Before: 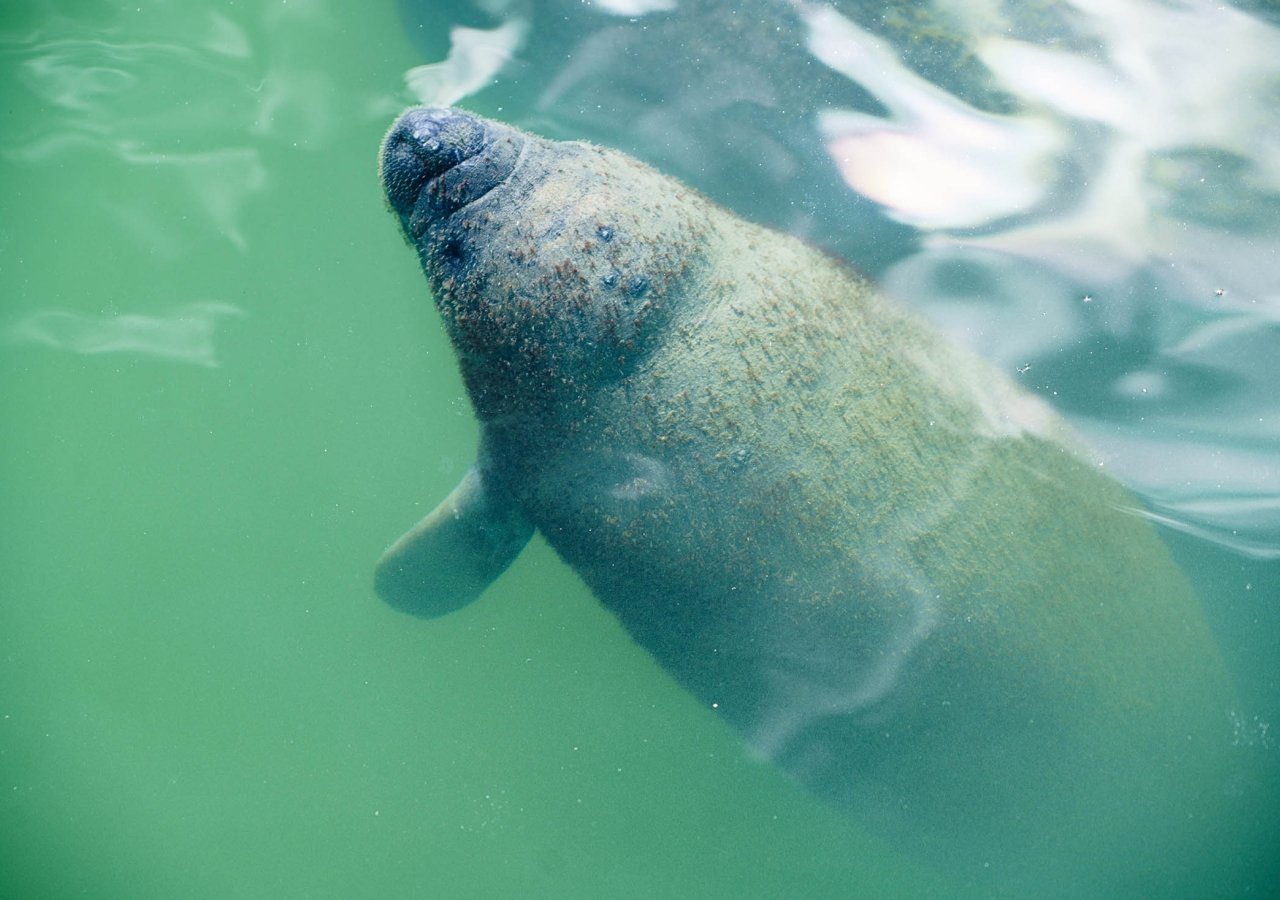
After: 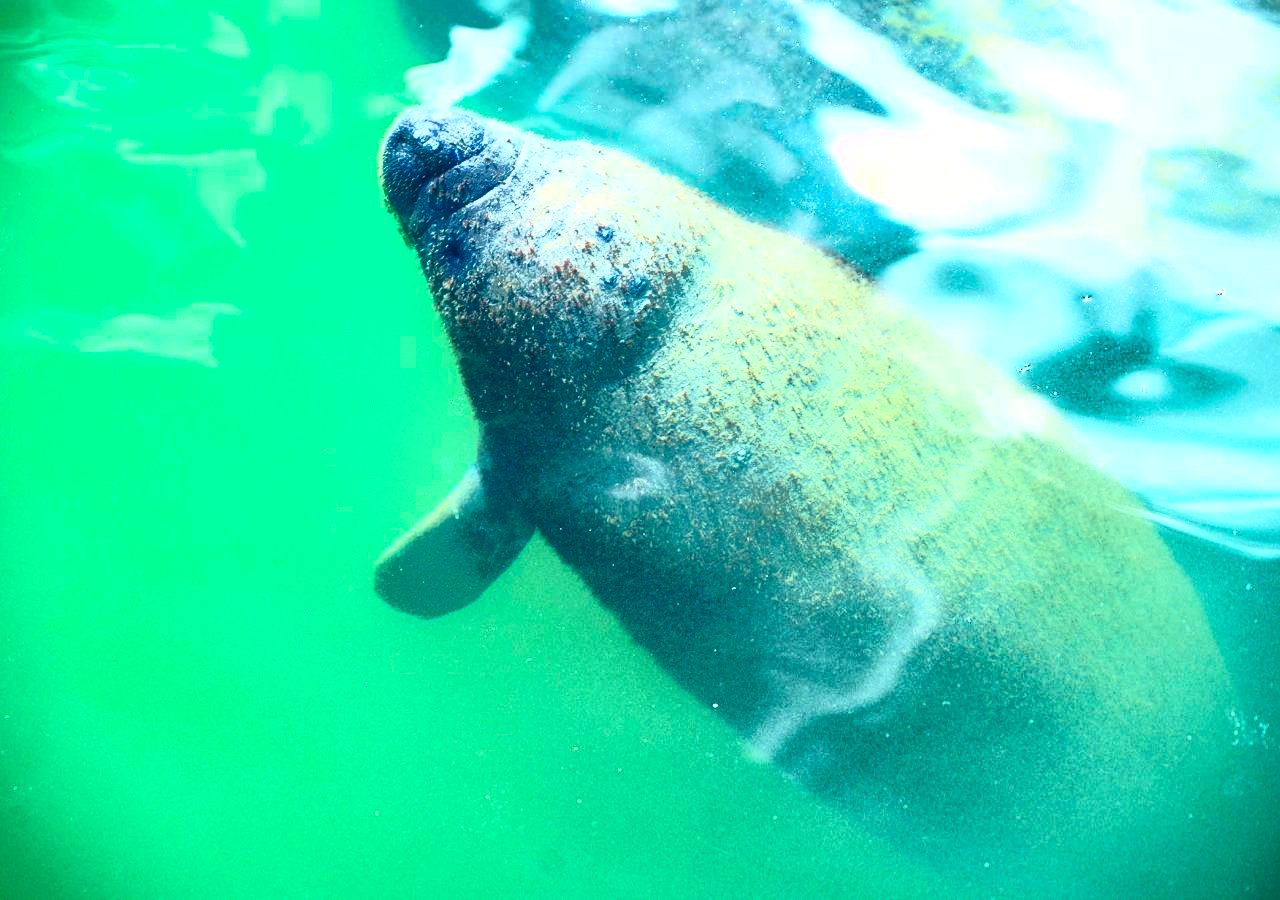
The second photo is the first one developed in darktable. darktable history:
local contrast: highlights 107%, shadows 102%, detail 119%, midtone range 0.2
shadows and highlights: highlights -60
contrast brightness saturation: contrast 0.848, brightness 0.604, saturation 0.591
